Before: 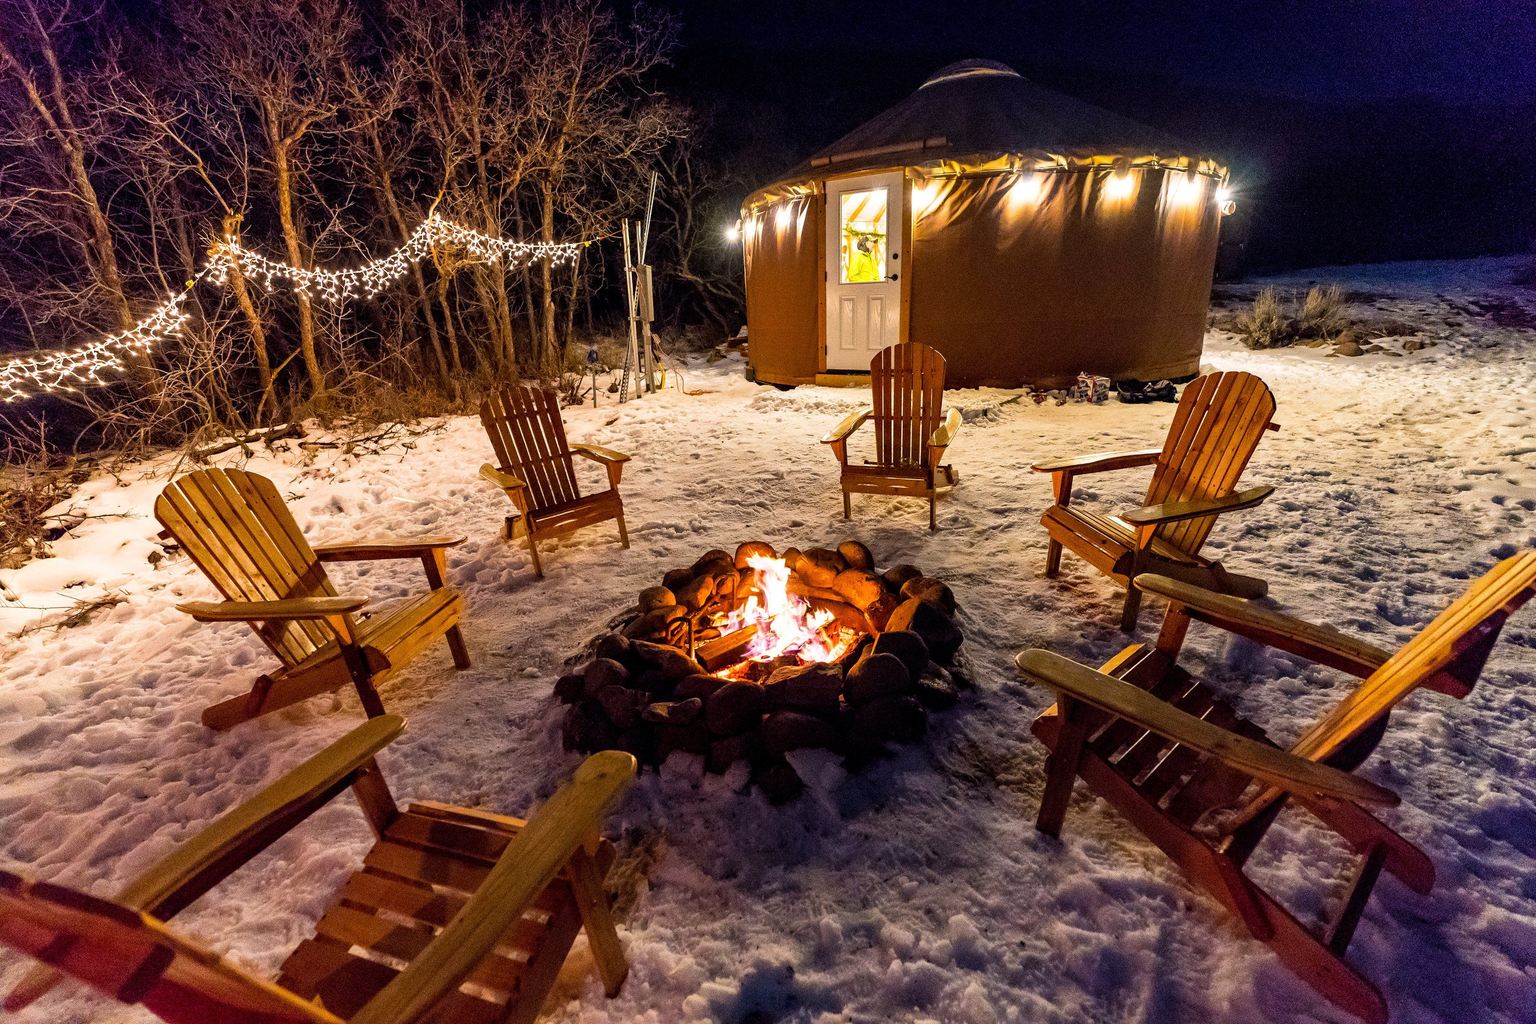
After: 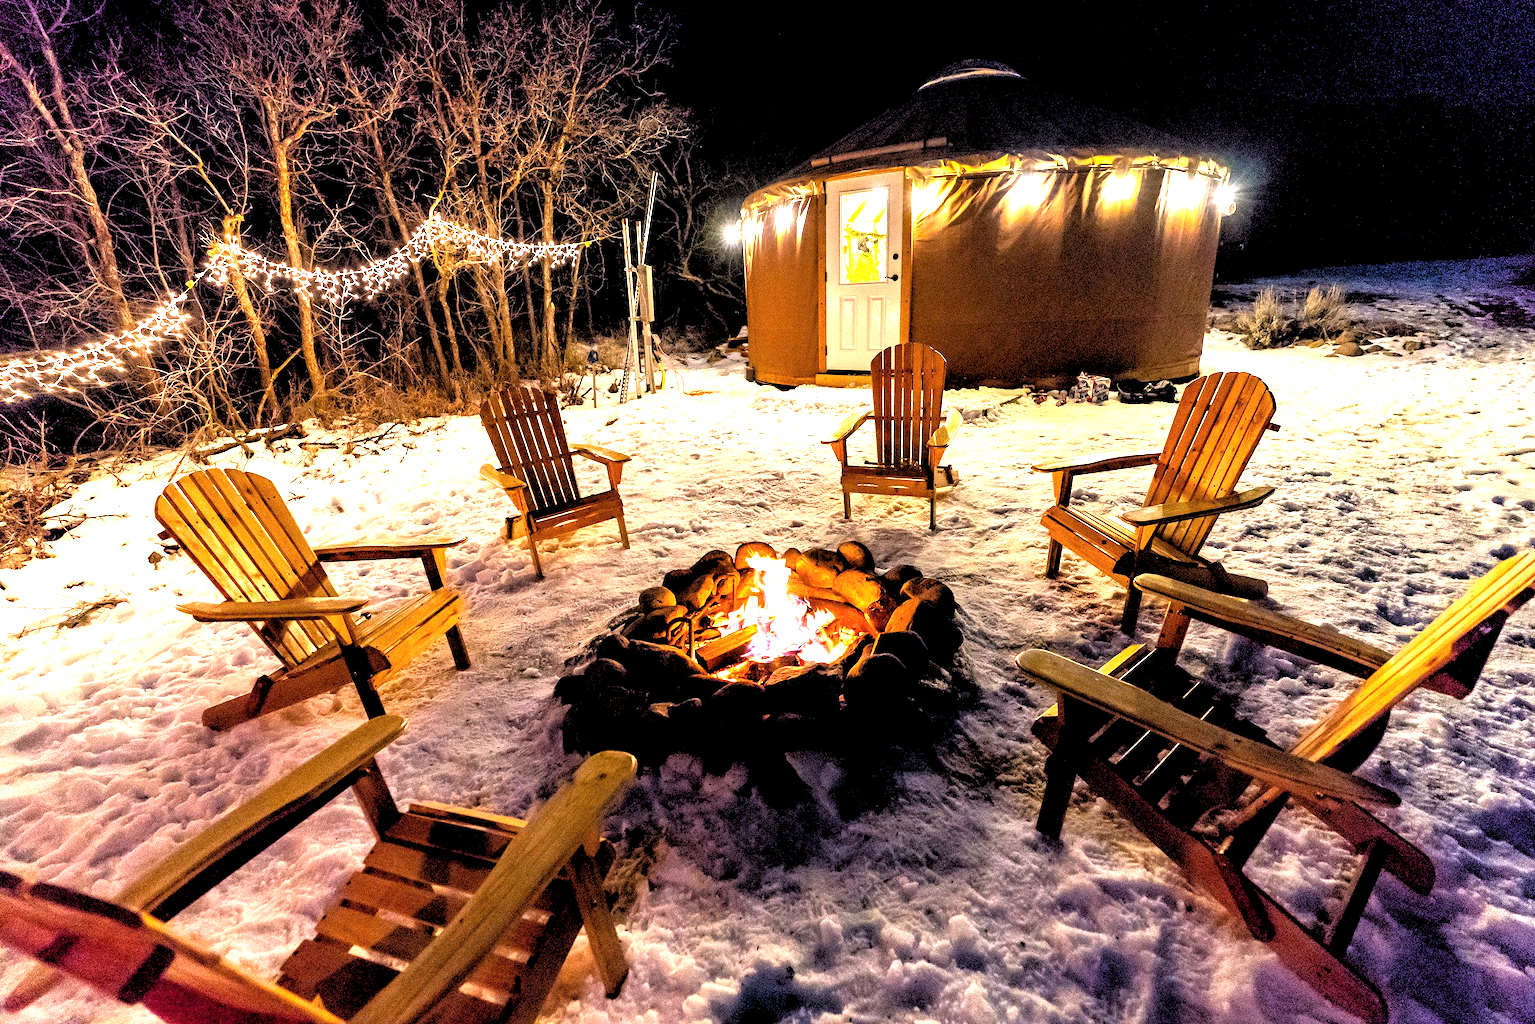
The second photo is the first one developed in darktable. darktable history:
tone equalizer: on, module defaults
rgb levels: levels [[0.029, 0.461, 0.922], [0, 0.5, 1], [0, 0.5, 1]]
exposure: exposure 1.2 EV, compensate highlight preservation false
